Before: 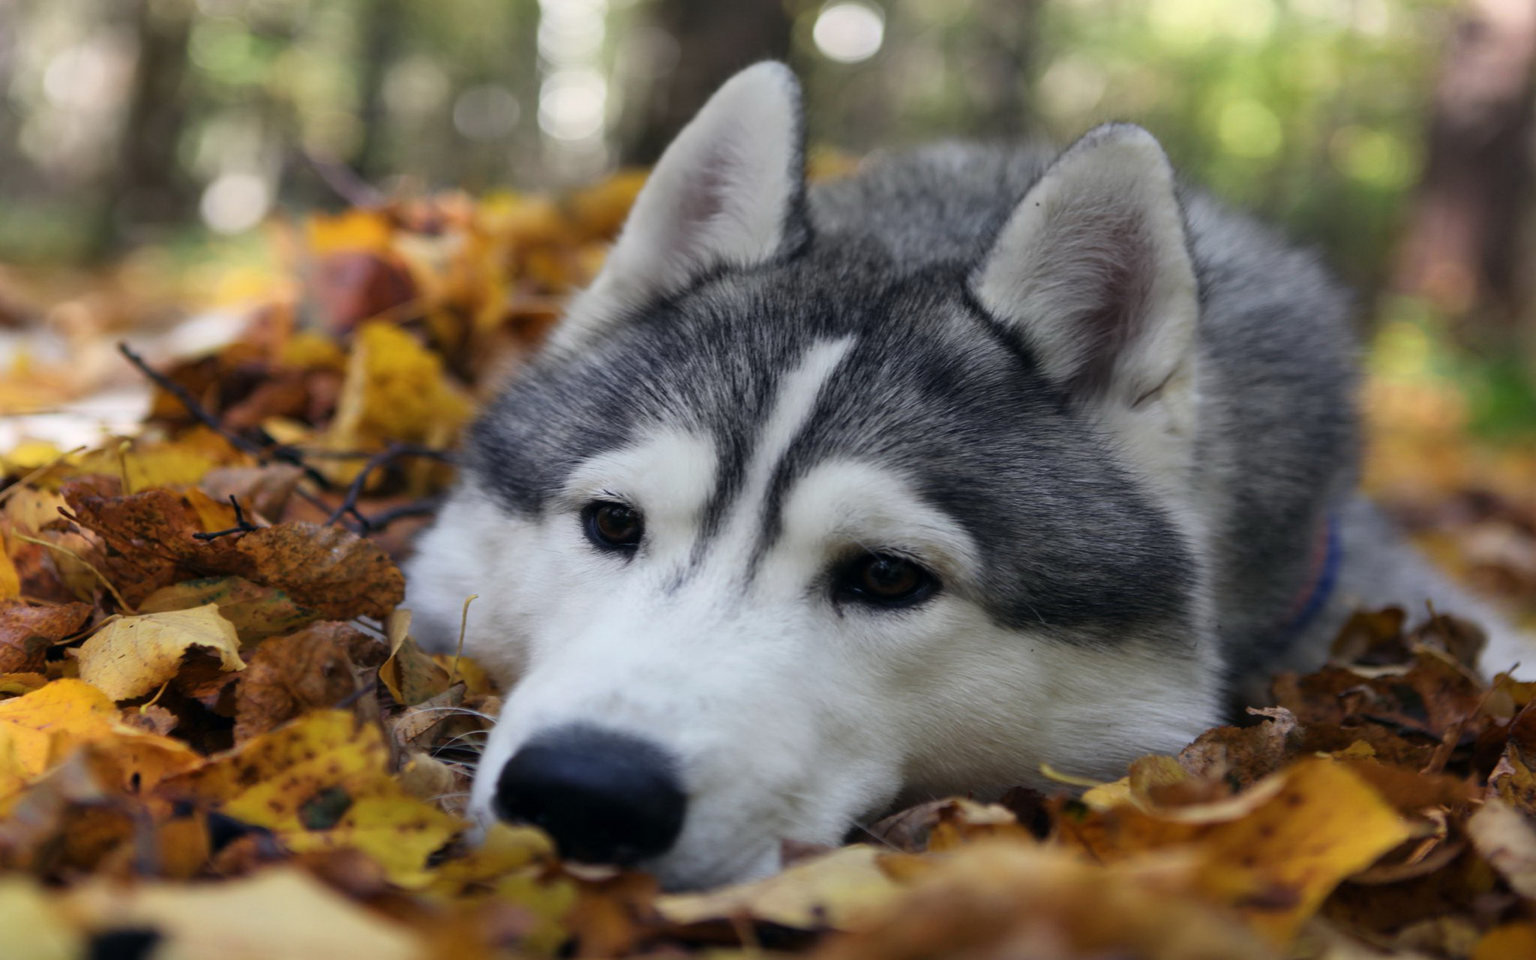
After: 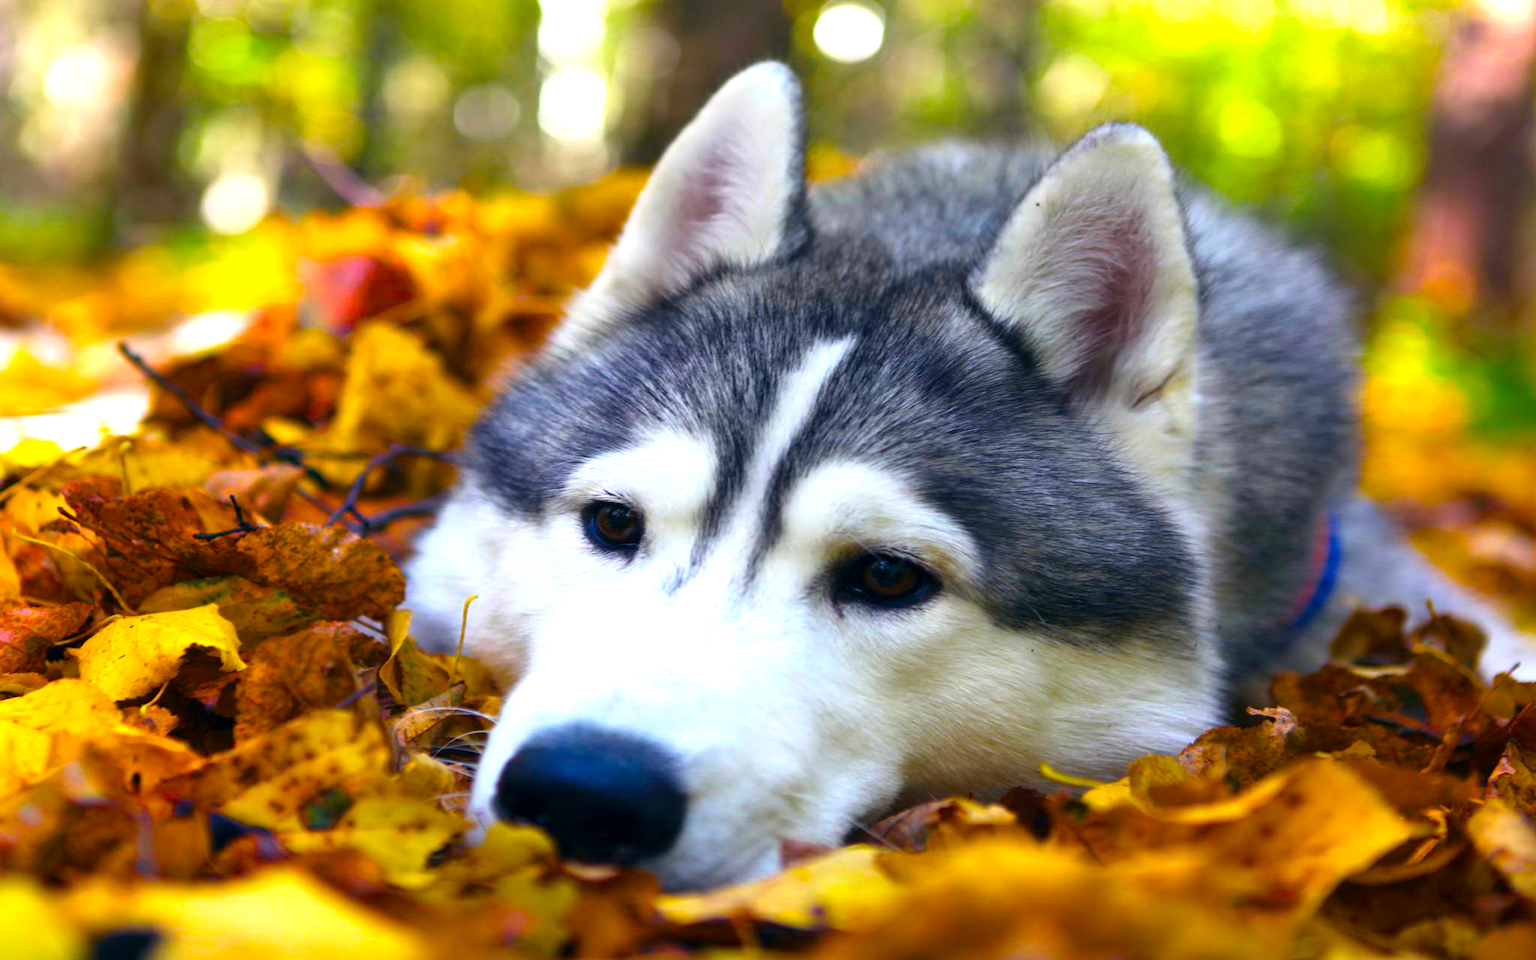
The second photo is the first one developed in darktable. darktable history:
contrast brightness saturation: contrast 0.04, saturation 0.16
color balance rgb: linear chroma grading › global chroma 25%, perceptual saturation grading › global saturation 40%, perceptual brilliance grading › global brilliance 30%, global vibrance 40%
